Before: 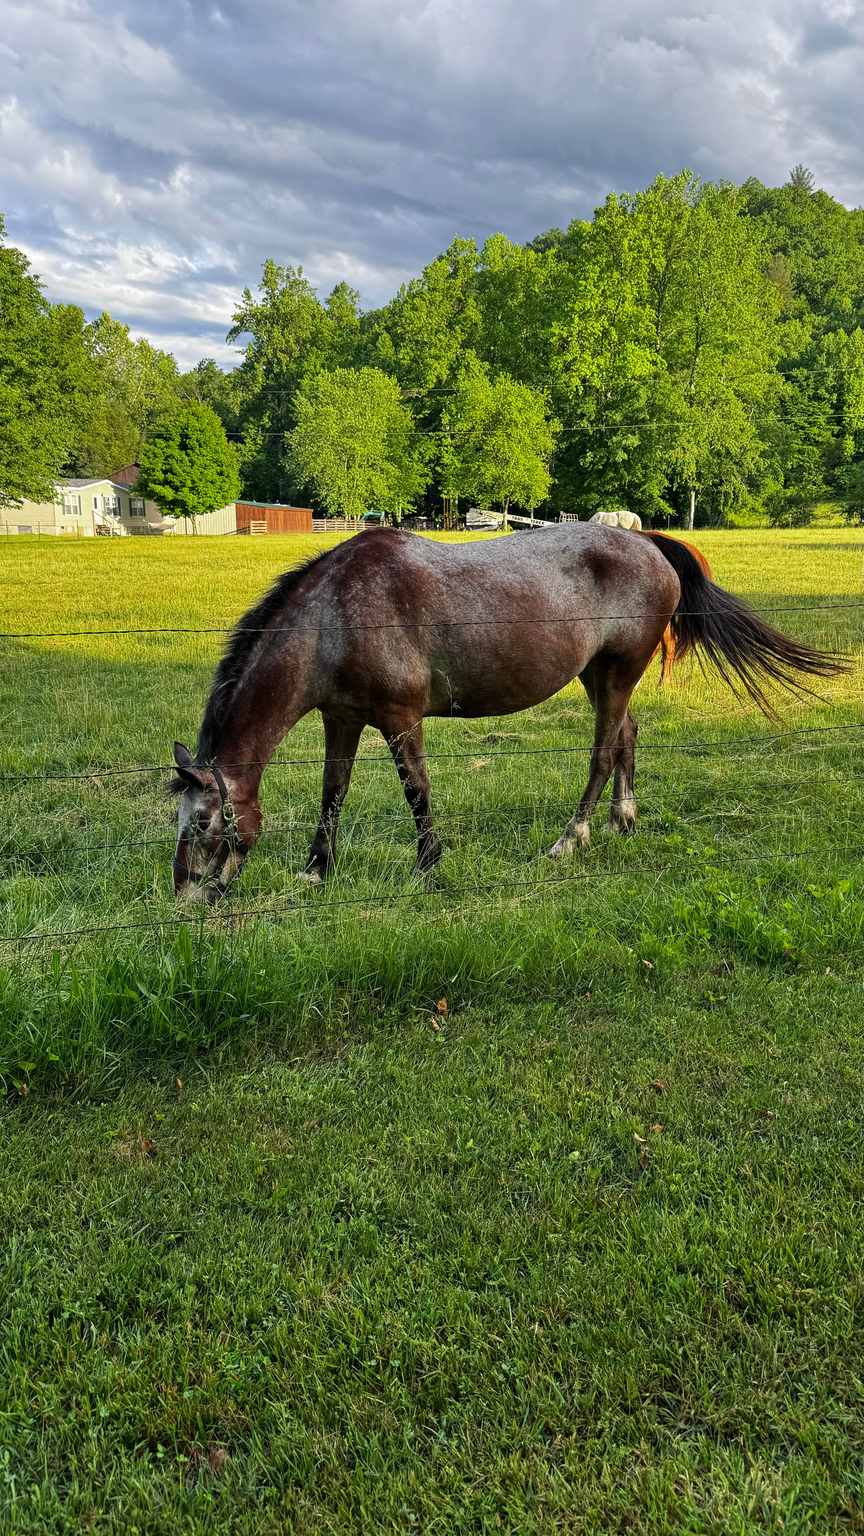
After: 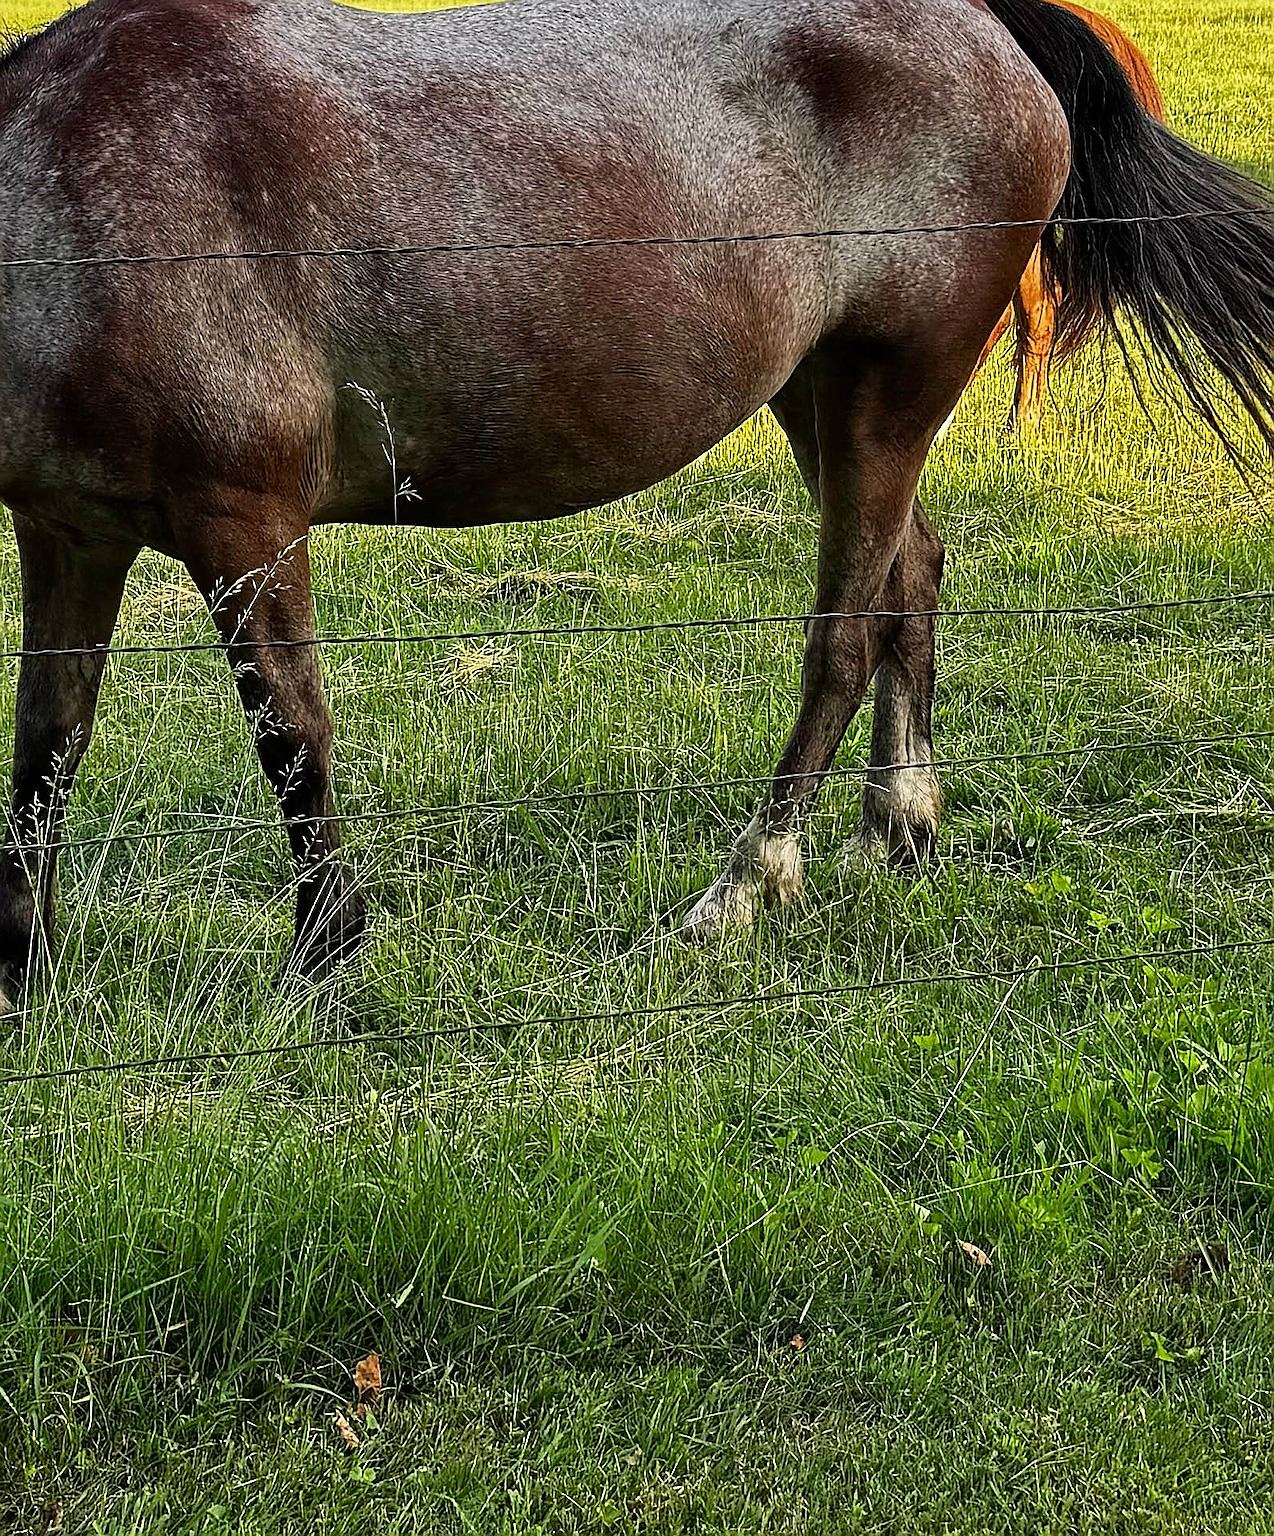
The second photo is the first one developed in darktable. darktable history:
sharpen: radius 1.408, amount 1.258, threshold 0.75
crop: left 36.777%, top 35.114%, right 13.199%, bottom 30.958%
